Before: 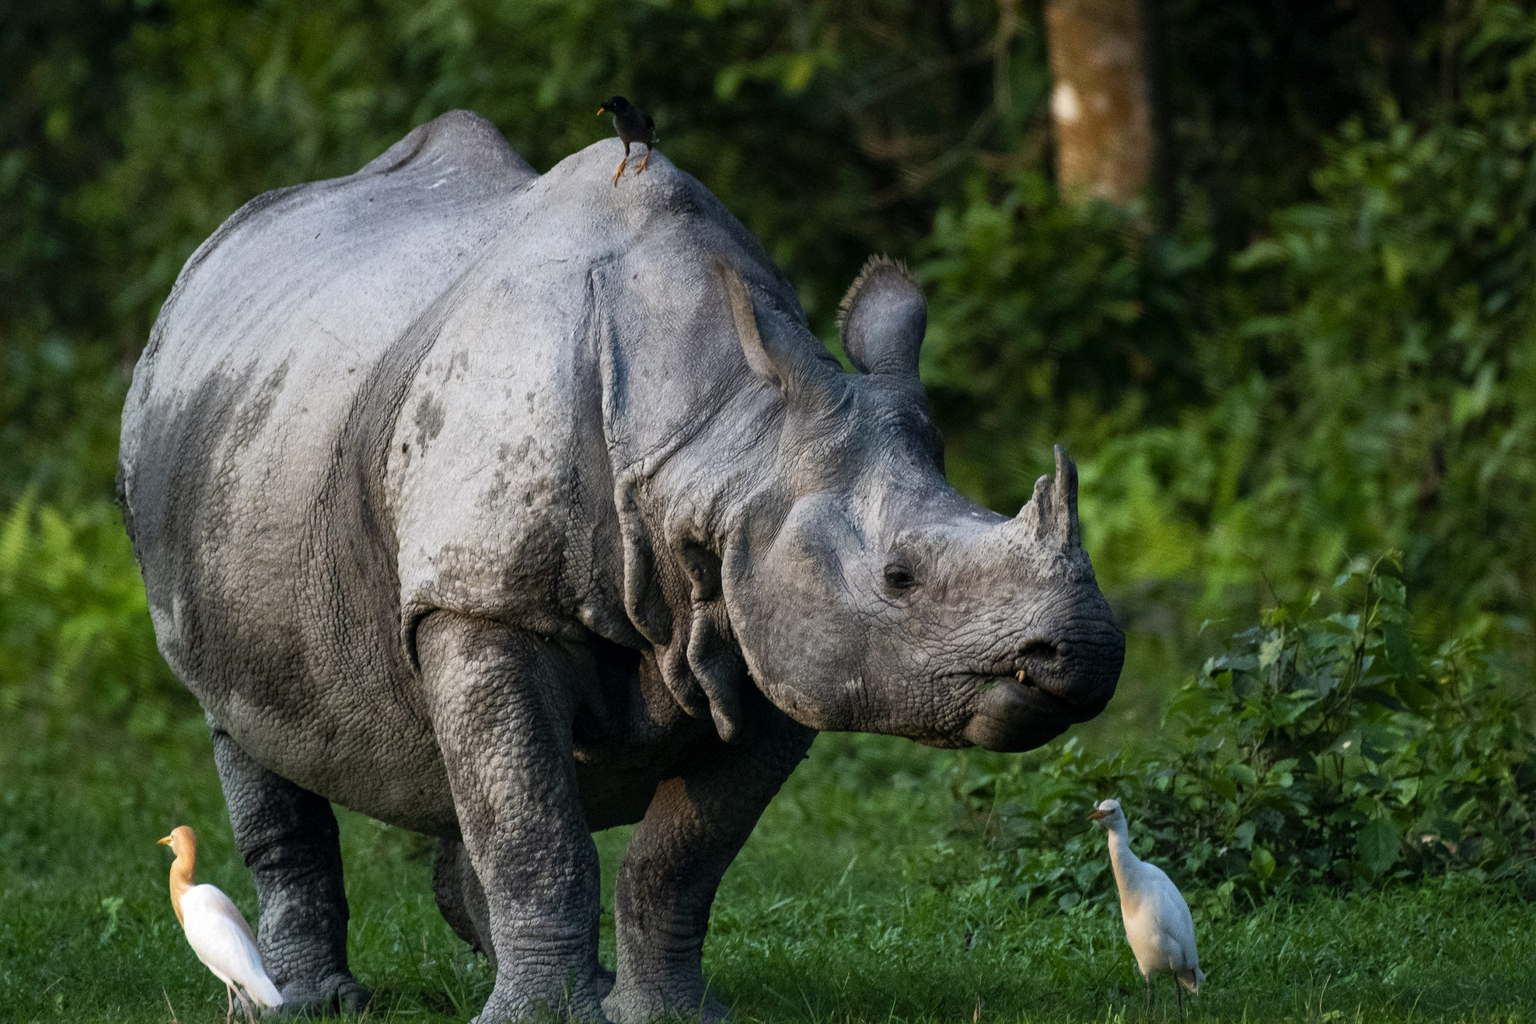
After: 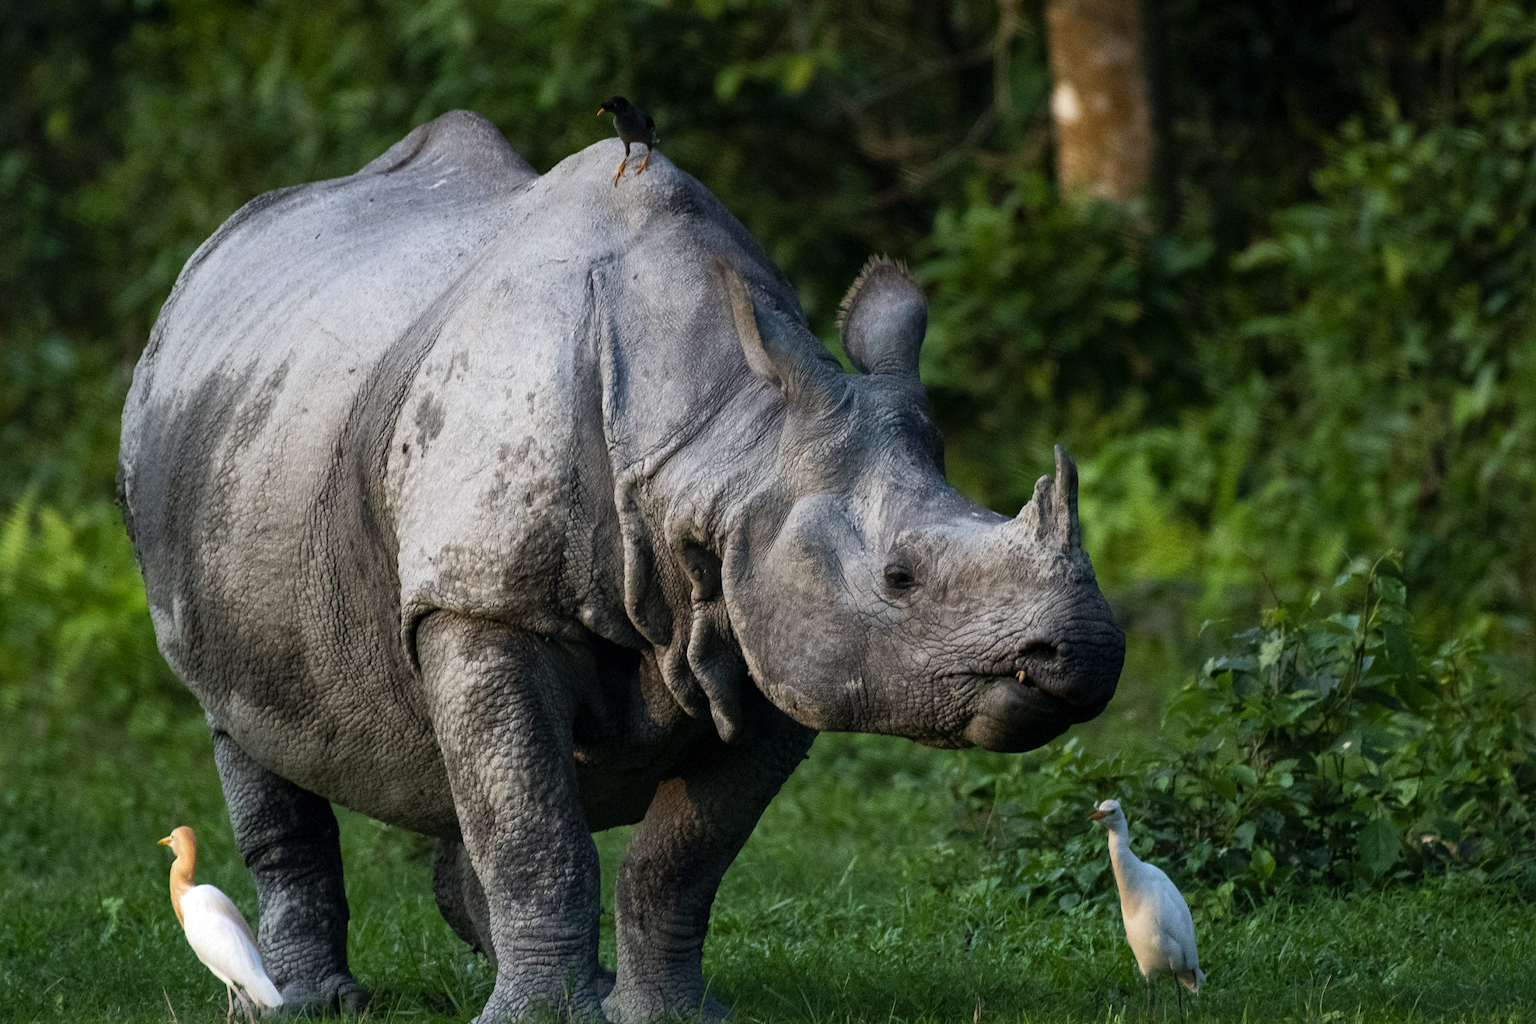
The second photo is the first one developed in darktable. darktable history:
tone equalizer: mask exposure compensation -0.493 EV
